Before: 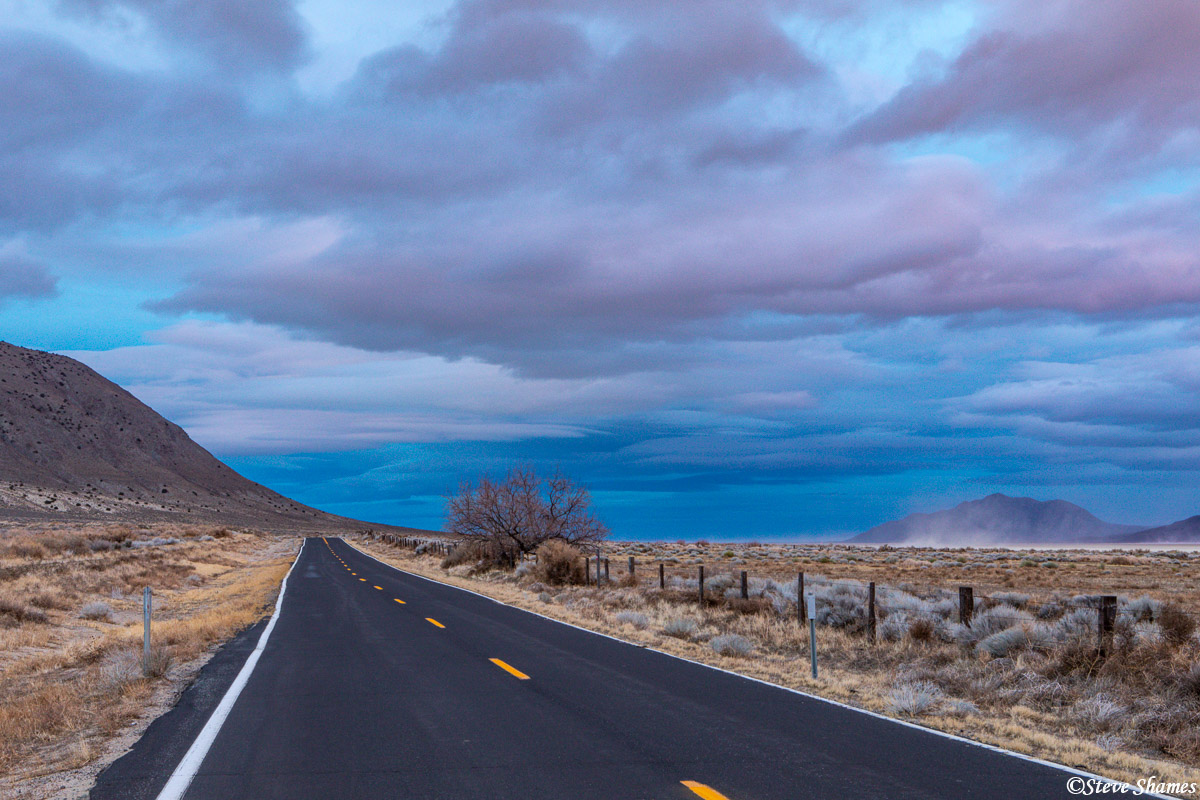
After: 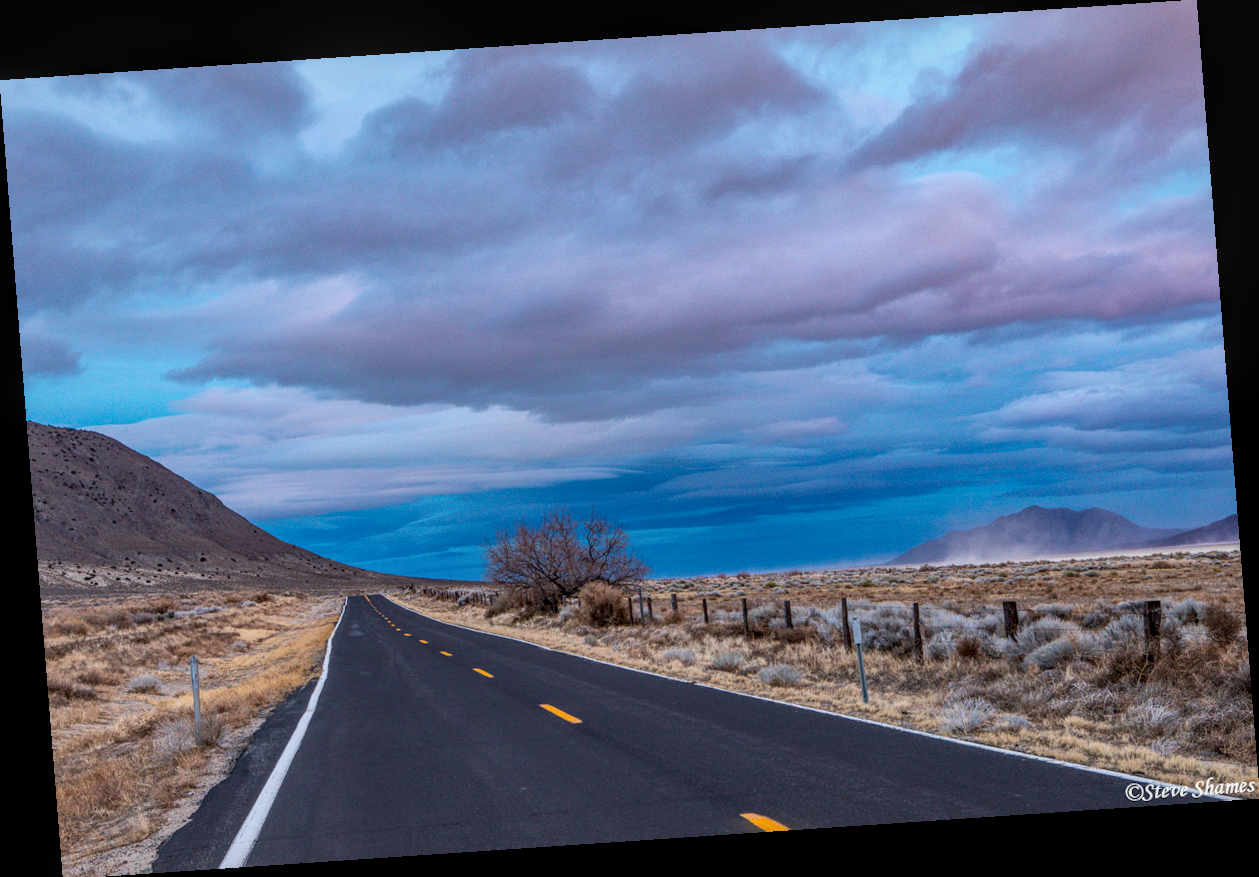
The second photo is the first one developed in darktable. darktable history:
local contrast: on, module defaults
rotate and perspective: rotation -4.2°, shear 0.006, automatic cropping off
crop: bottom 0.071%
